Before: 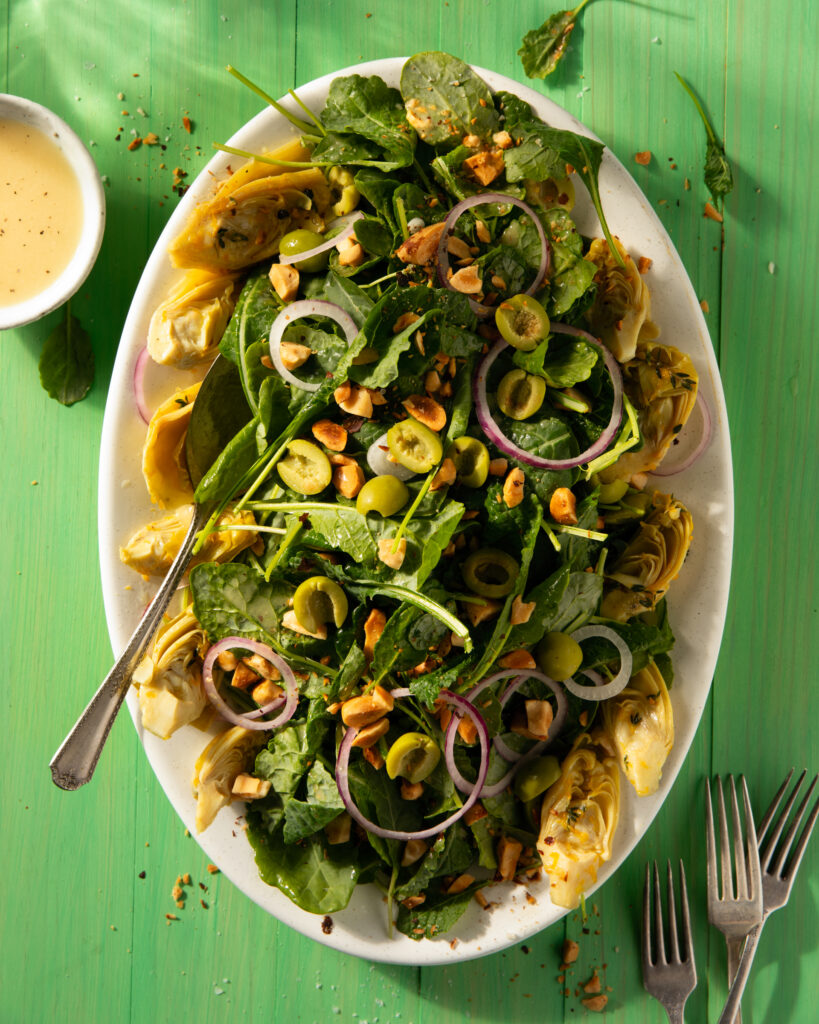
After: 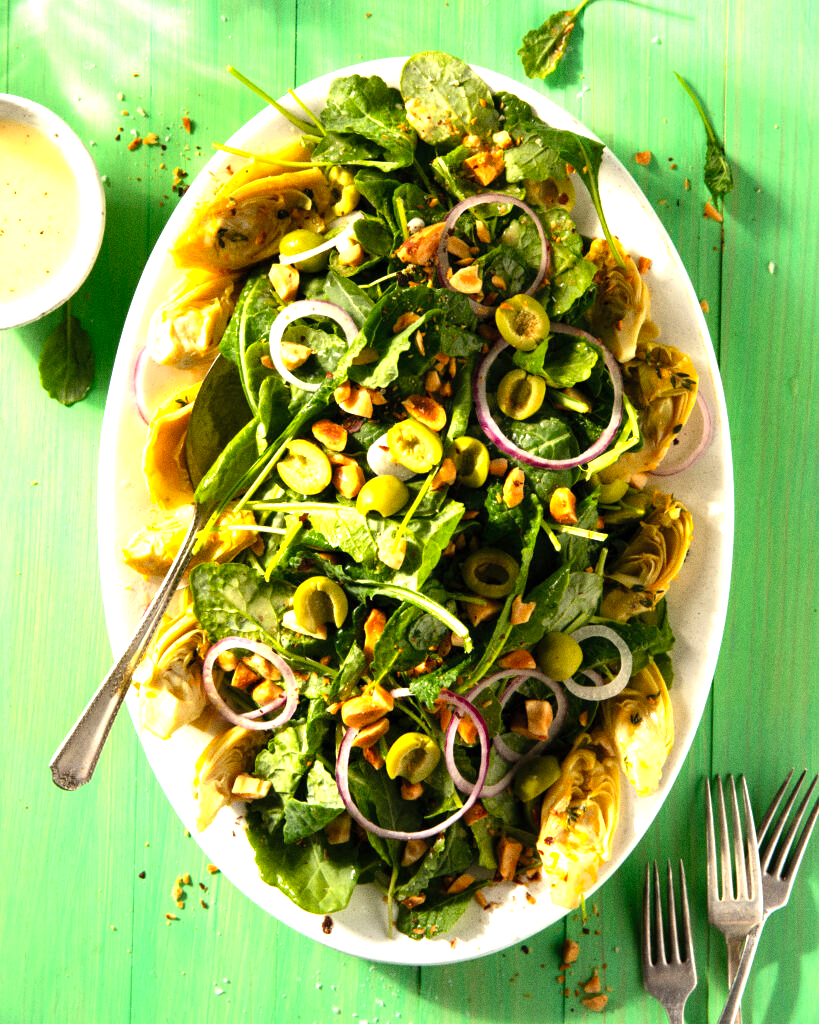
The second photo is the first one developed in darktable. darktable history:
white balance: red 0.982, blue 1.018
levels: levels [0, 0.352, 0.703]
grain: on, module defaults
